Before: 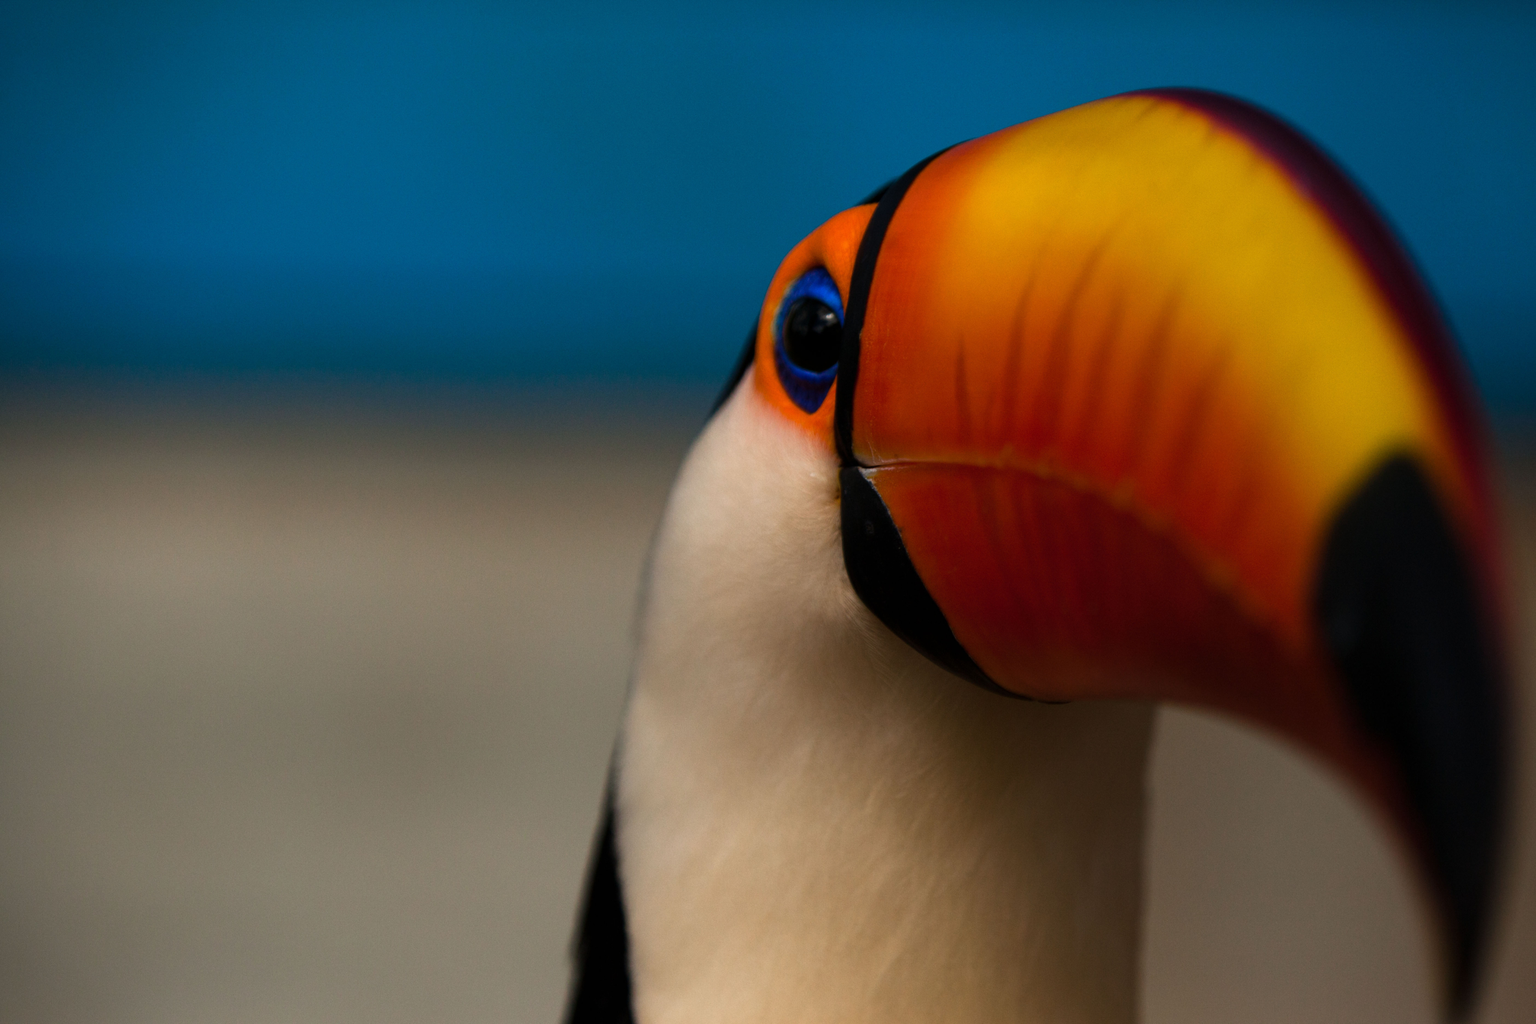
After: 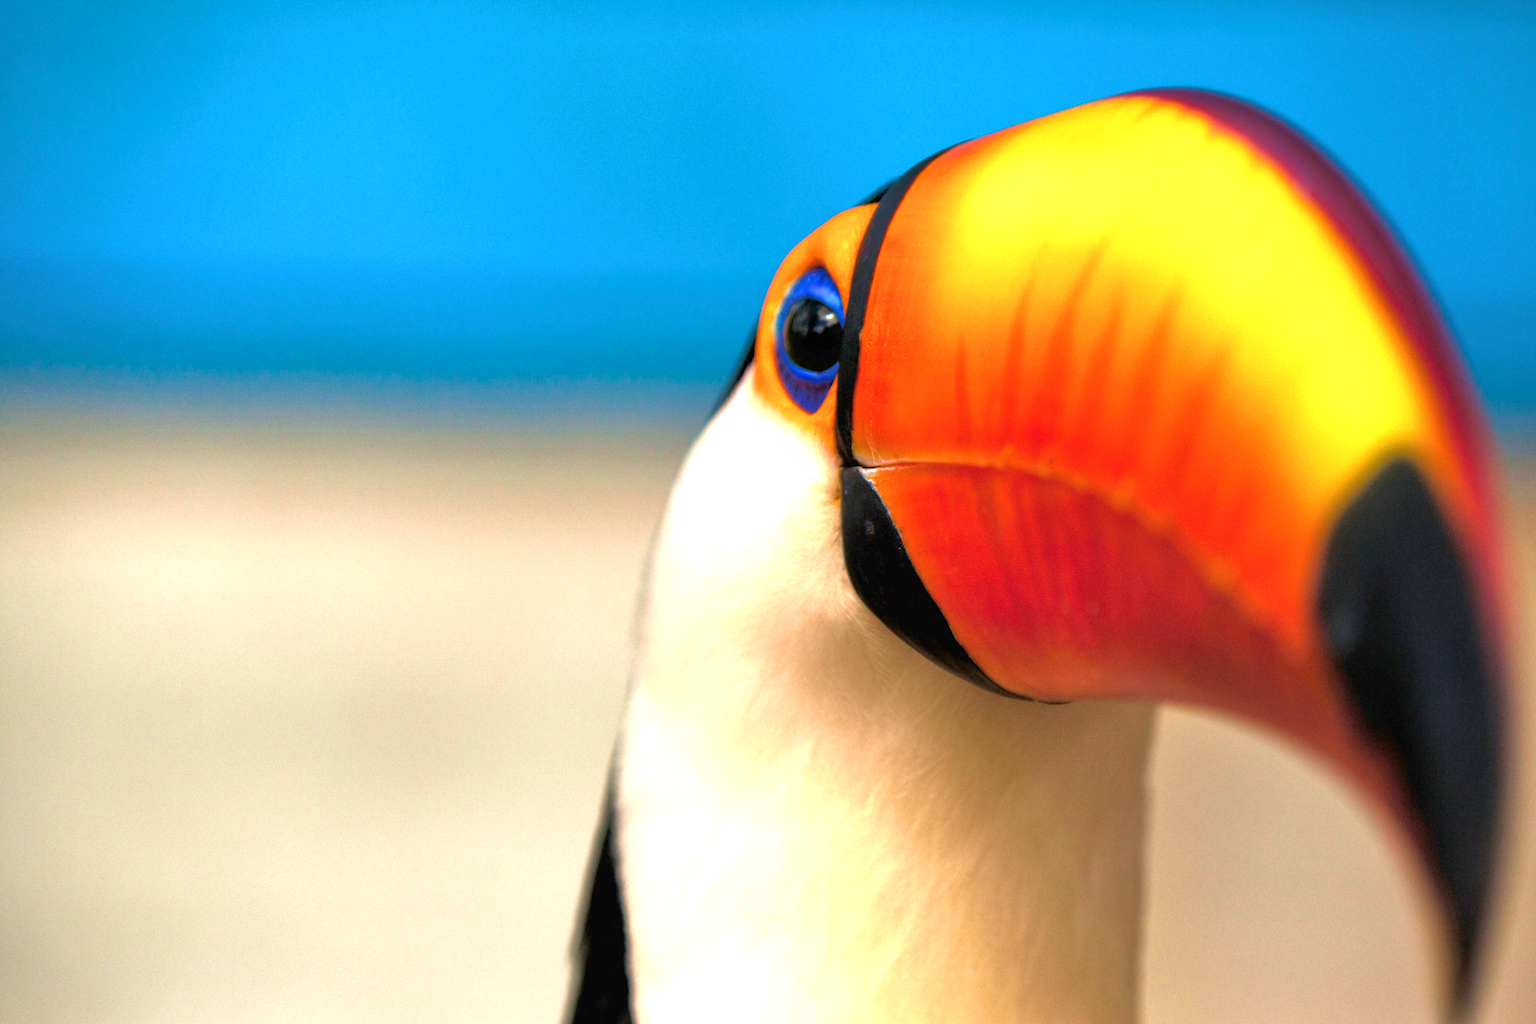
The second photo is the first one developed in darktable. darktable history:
exposure: black level correction 0, exposure 1.1 EV, compensate exposure bias true, compensate highlight preservation false
velvia: on, module defaults
tone equalizer: -7 EV 0.15 EV, -6 EV 0.6 EV, -5 EV 1.15 EV, -4 EV 1.33 EV, -3 EV 1.15 EV, -2 EV 0.6 EV, -1 EV 0.15 EV, mask exposure compensation -0.5 EV
